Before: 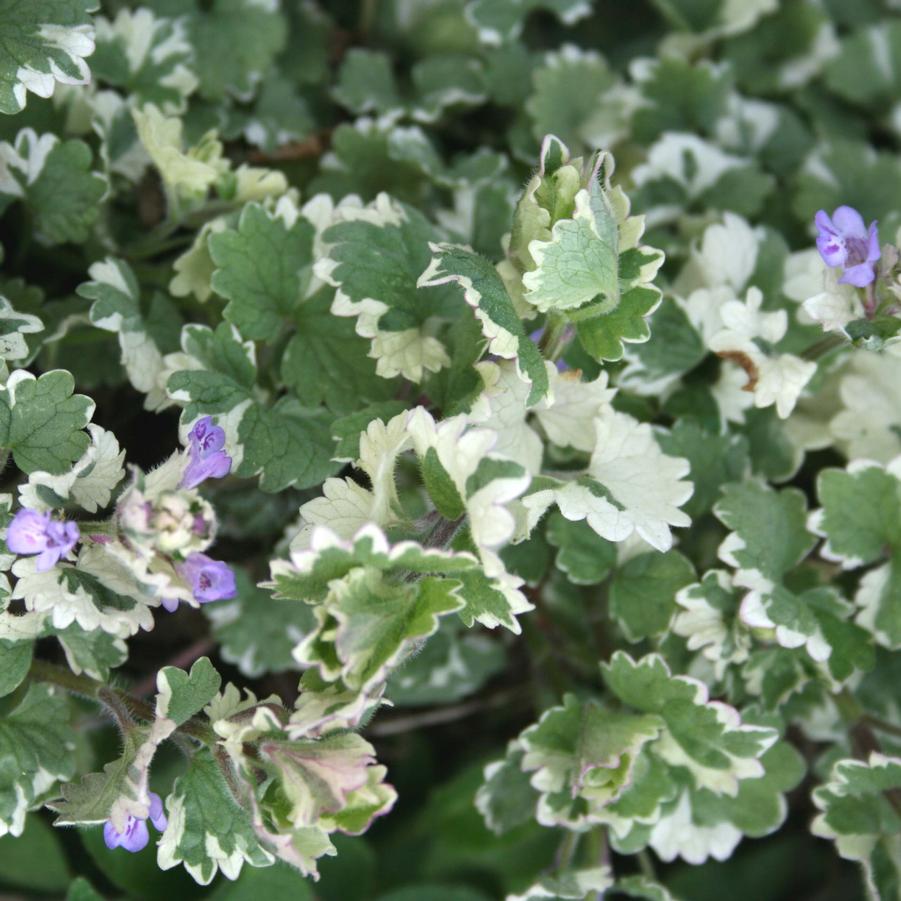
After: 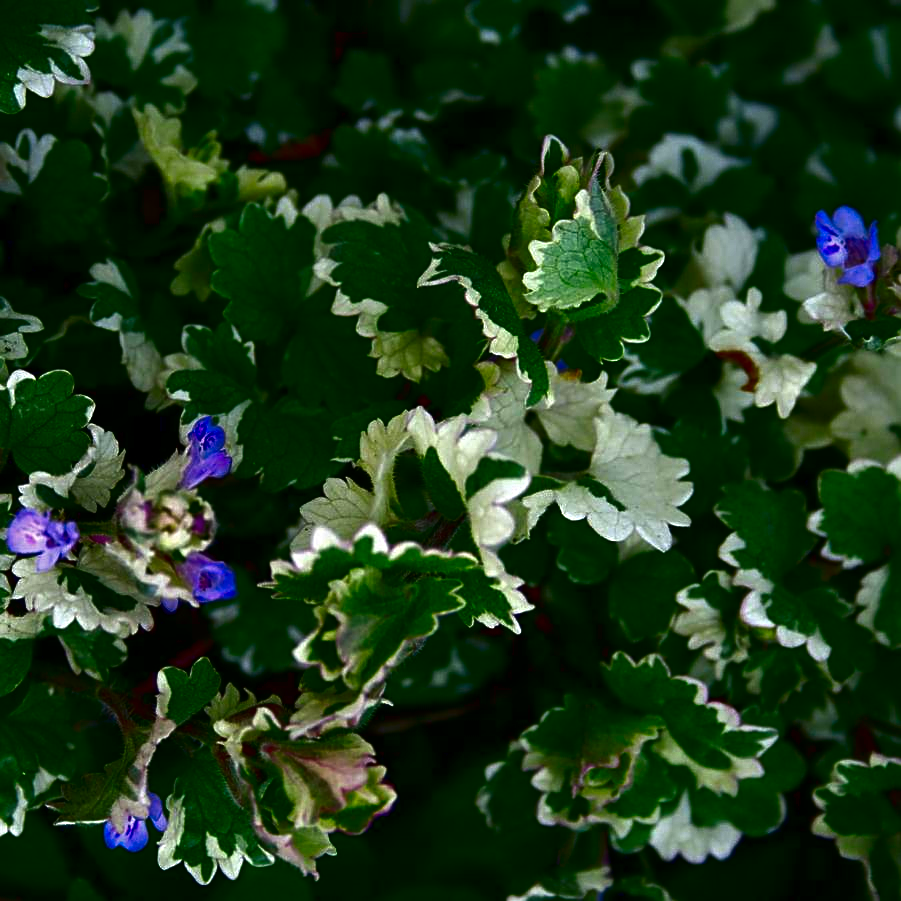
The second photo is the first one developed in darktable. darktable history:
contrast brightness saturation: brightness -0.986, saturation 0.988
sharpen: on, module defaults
